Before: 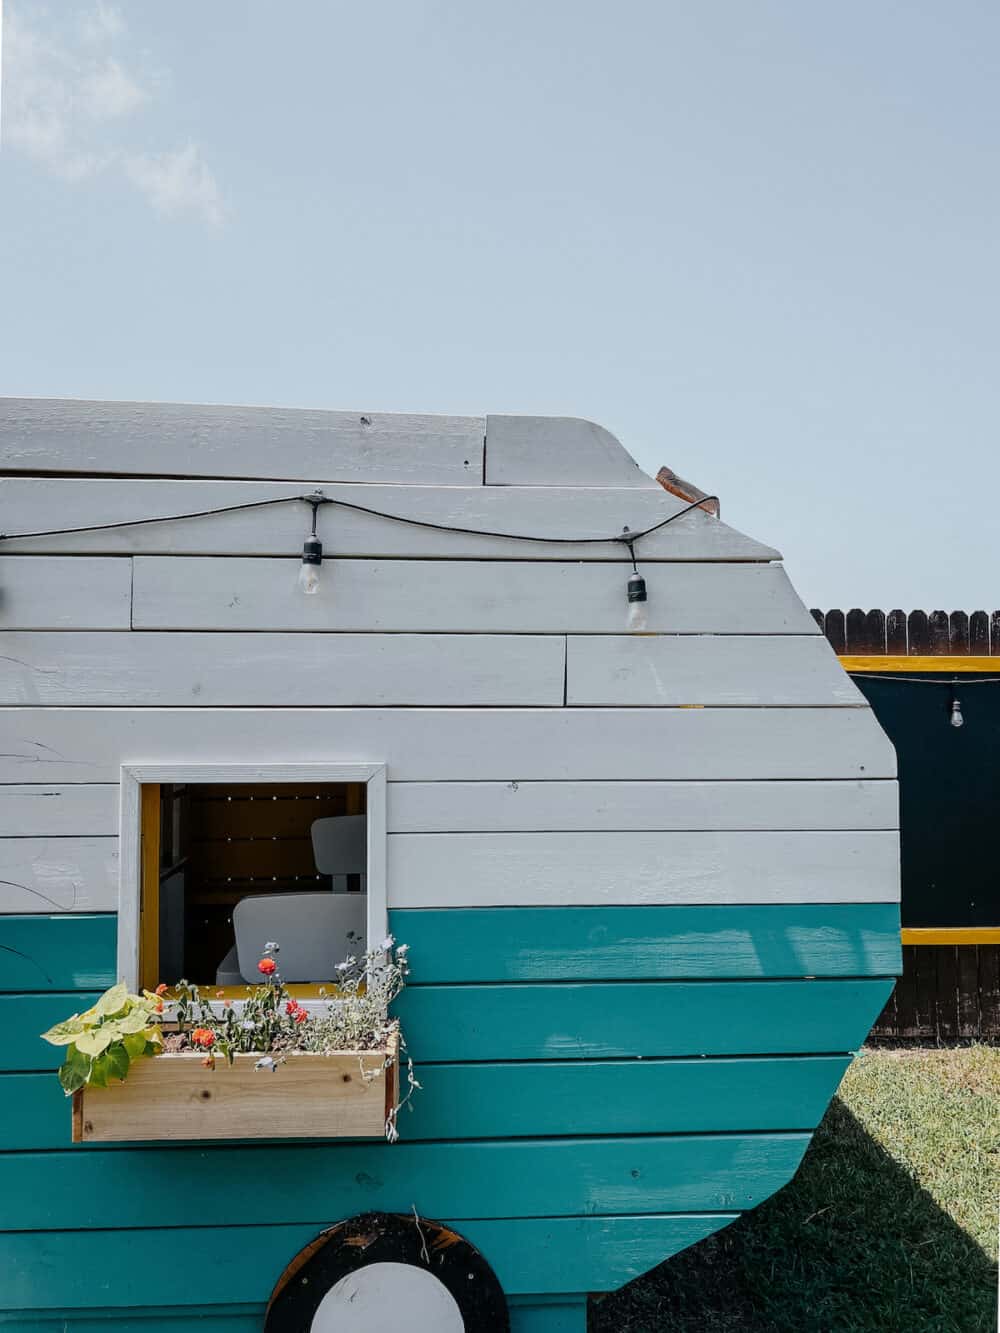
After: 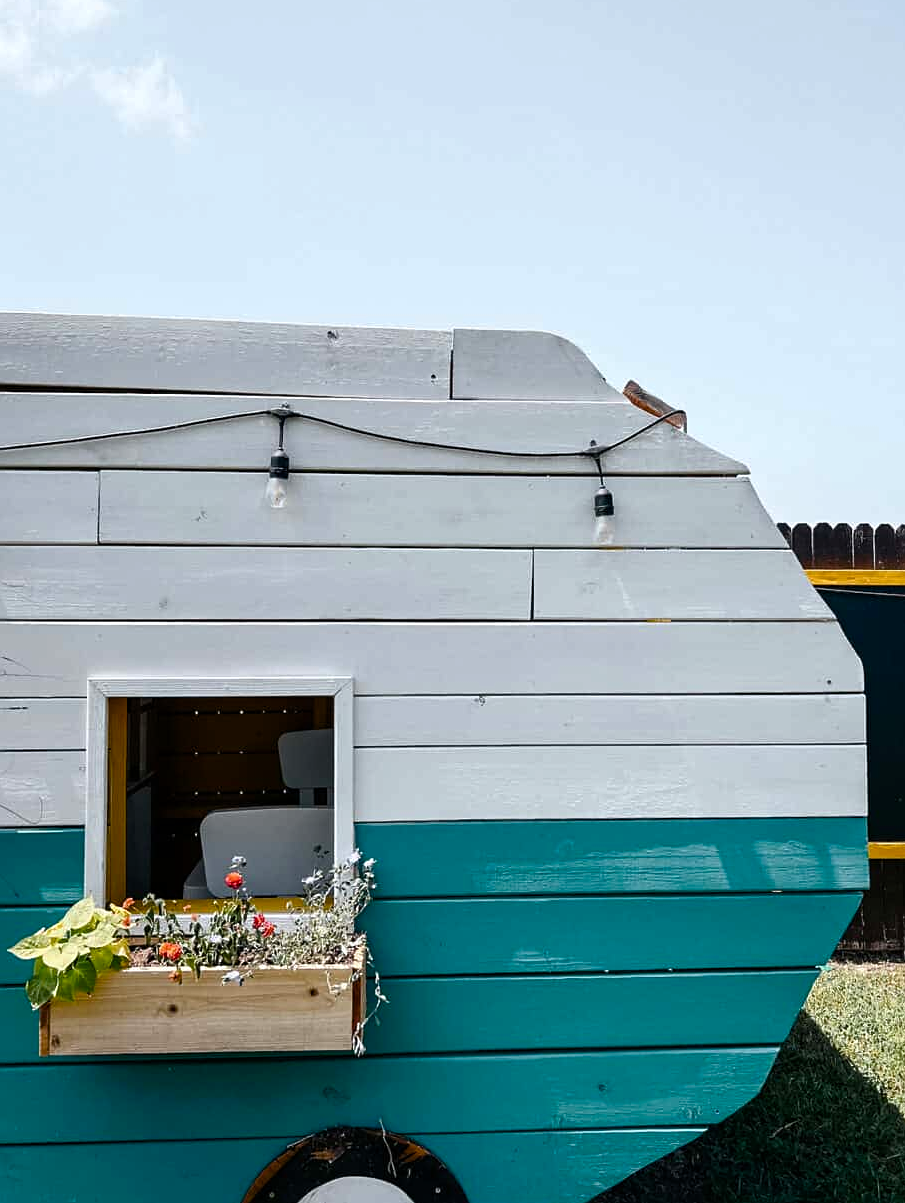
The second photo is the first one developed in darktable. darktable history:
color balance rgb: perceptual saturation grading › global saturation 13.91%, perceptual saturation grading › highlights -25.142%, perceptual saturation grading › shadows 29.433%, perceptual brilliance grading › global brilliance 14.393%, perceptual brilliance grading › shadows -34.669%, global vibrance 10.02%
crop: left 3.347%, top 6.467%, right 6.106%, bottom 3.258%
sharpen: amount 0.204
